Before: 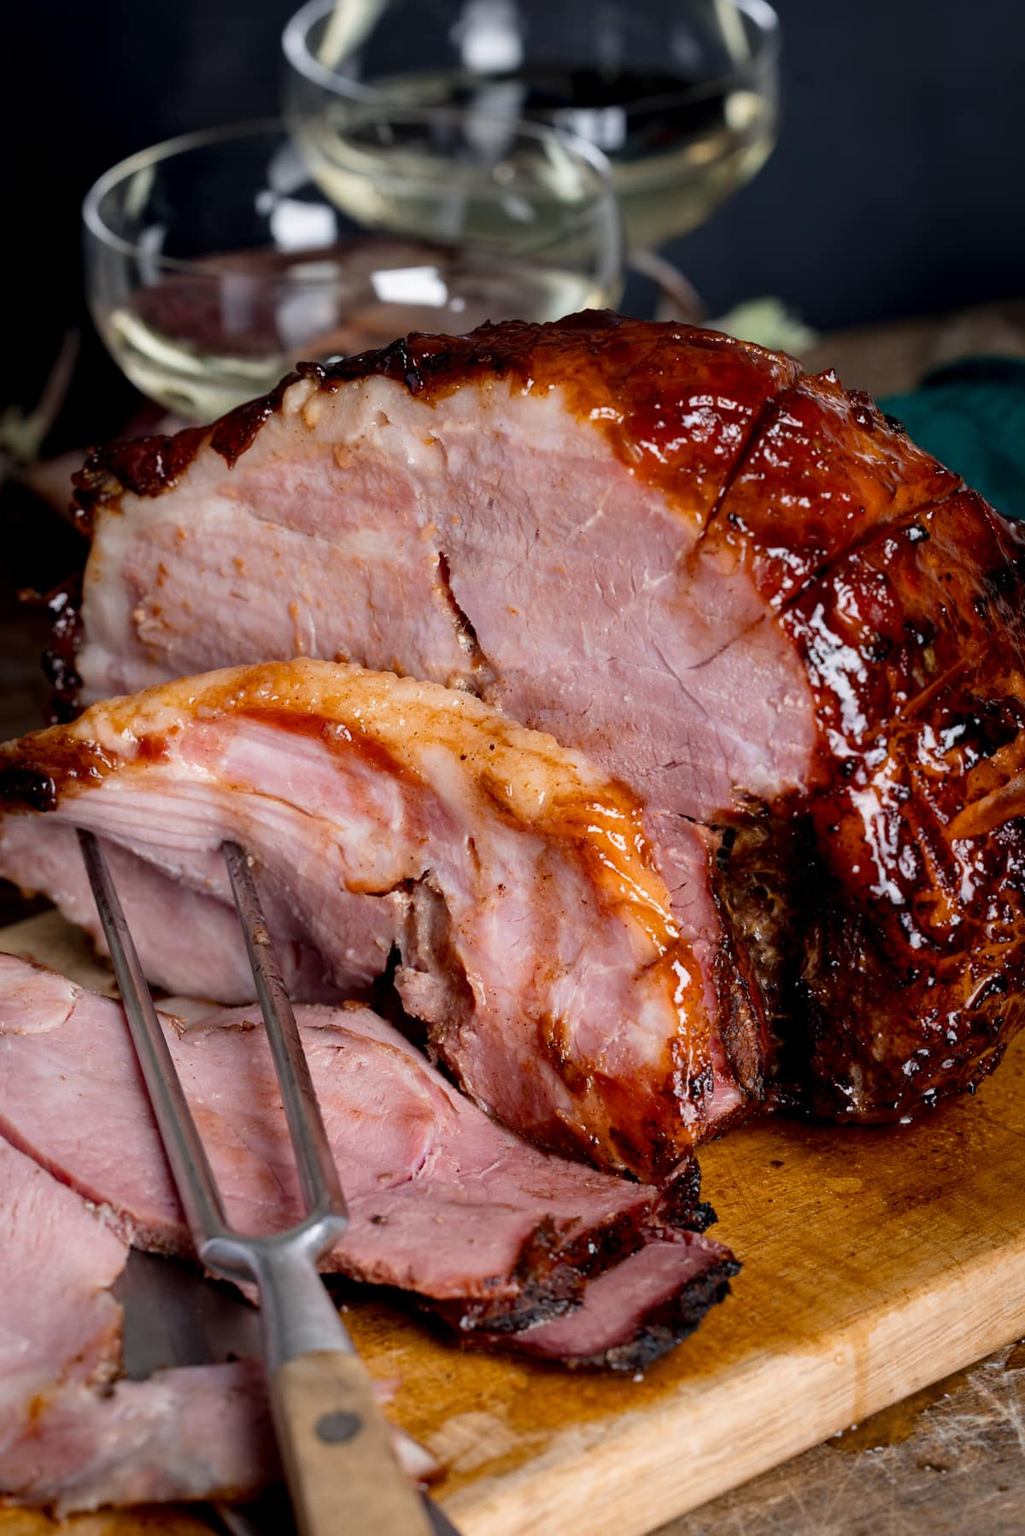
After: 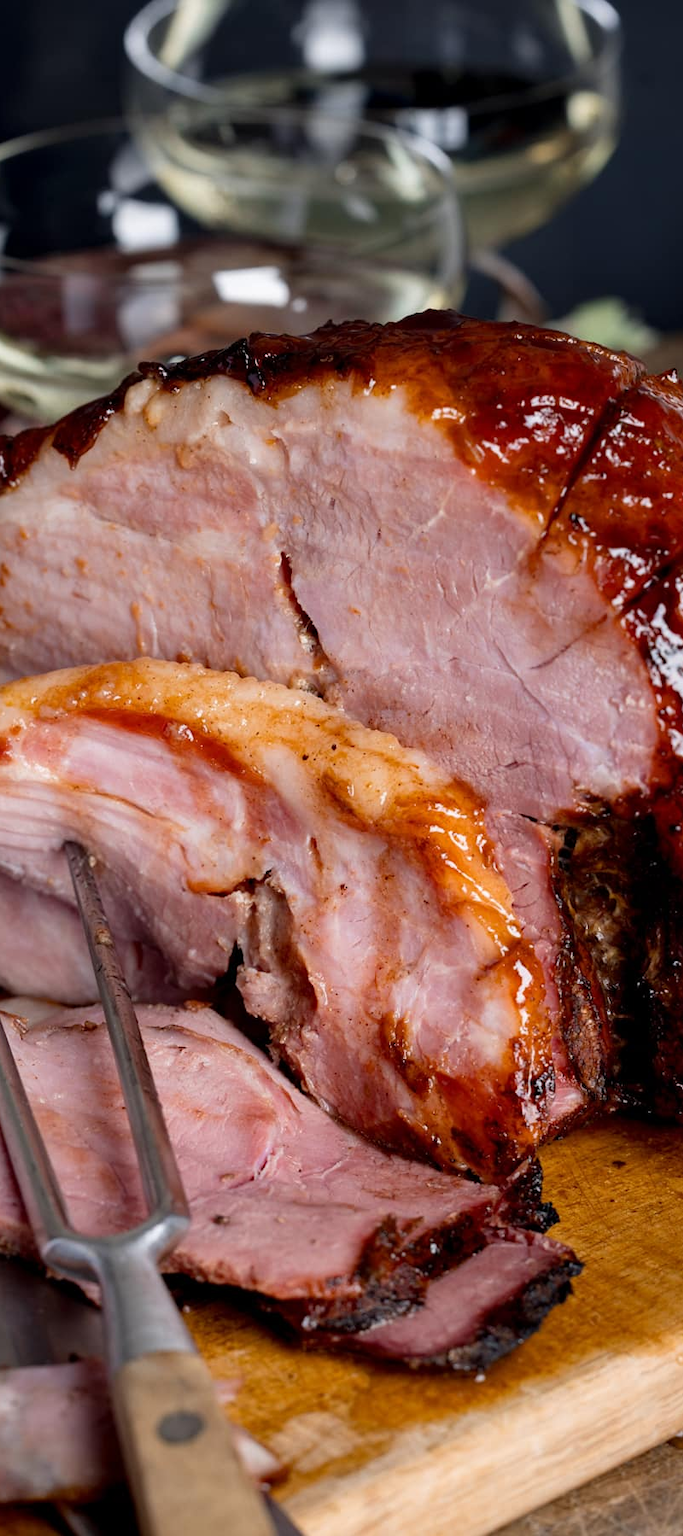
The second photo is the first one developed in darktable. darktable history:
crop: left 15.419%, right 17.836%
